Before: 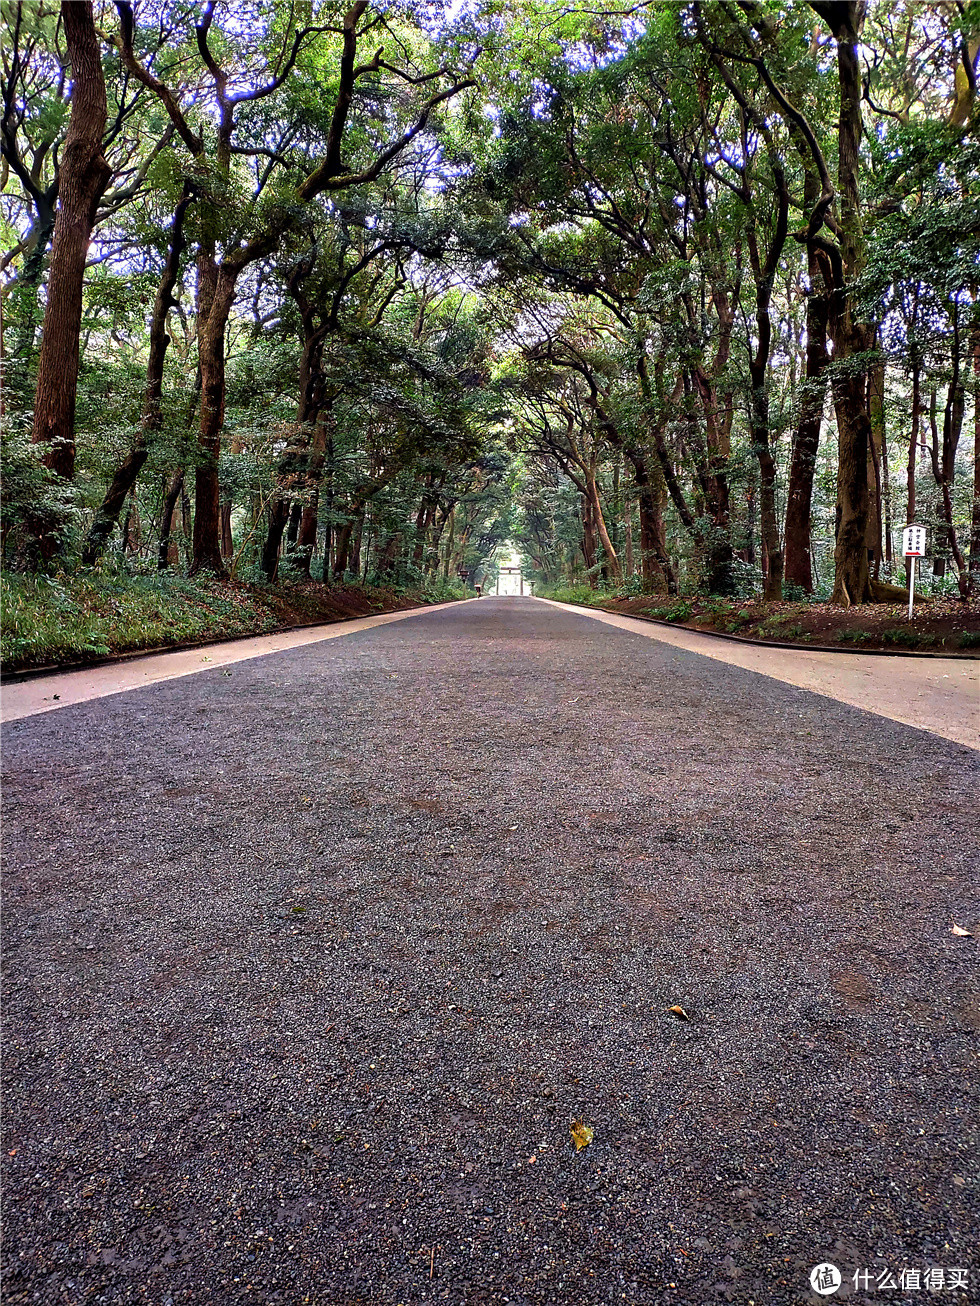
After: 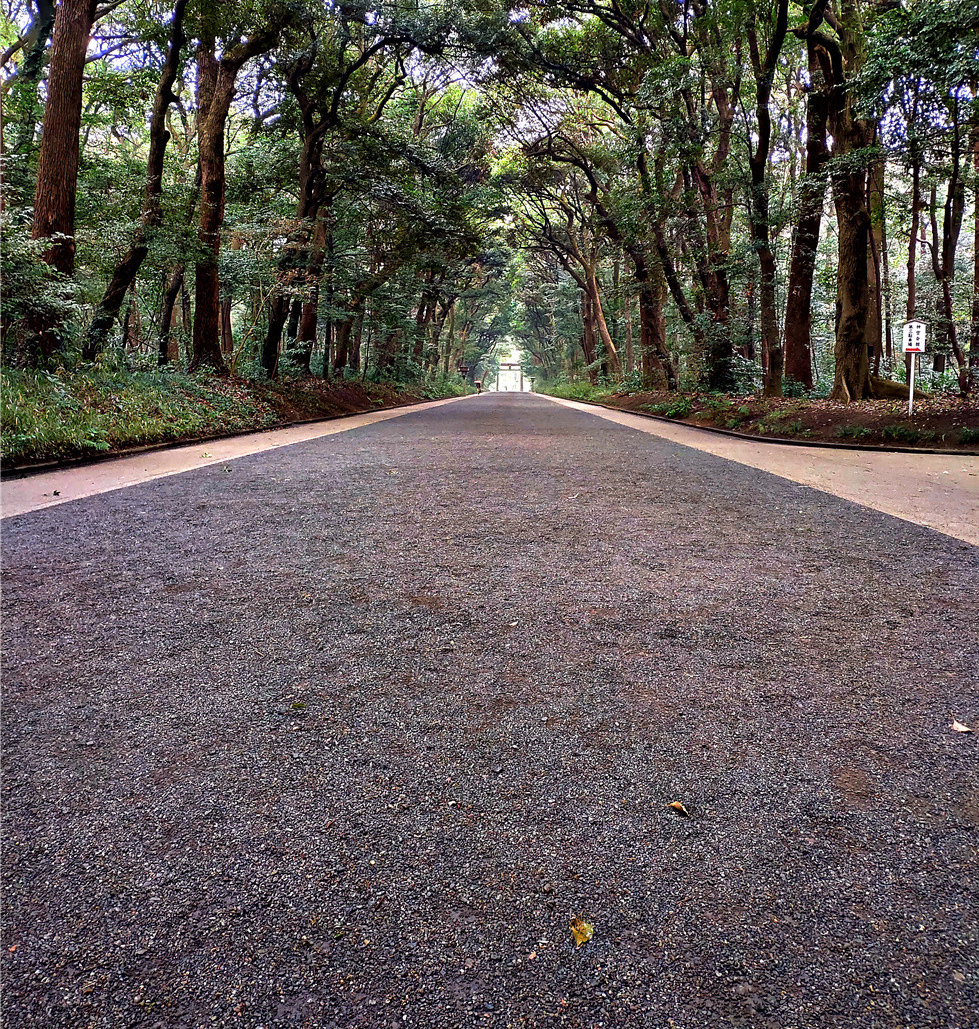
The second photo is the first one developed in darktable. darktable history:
crop and rotate: top 15.69%, bottom 5.453%
